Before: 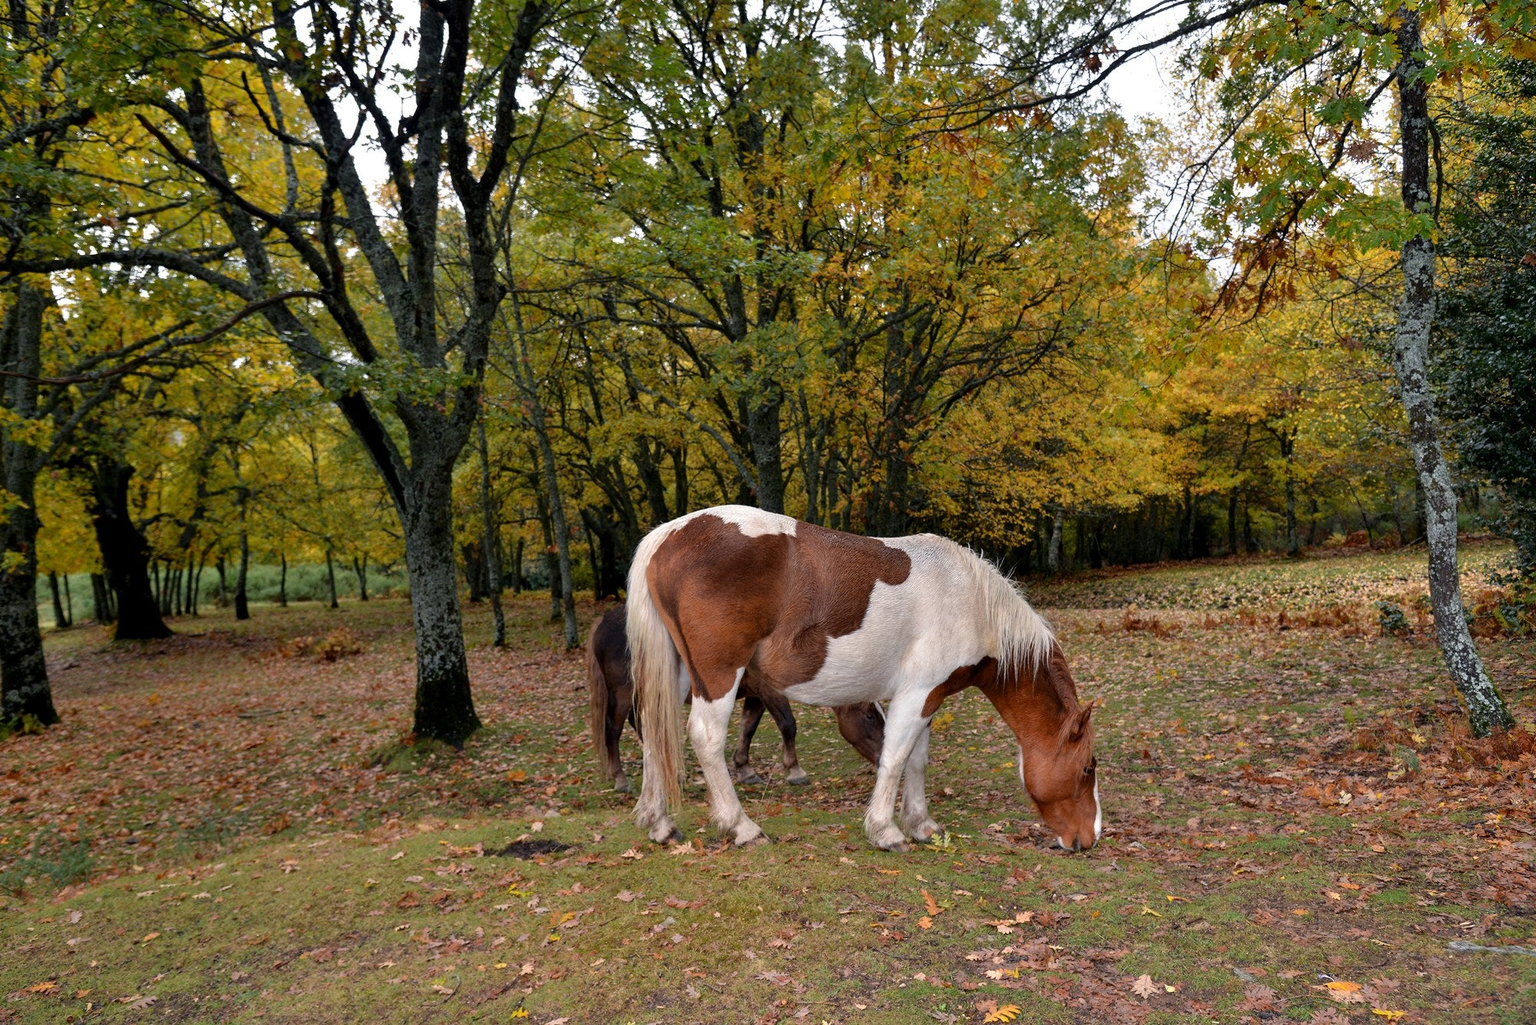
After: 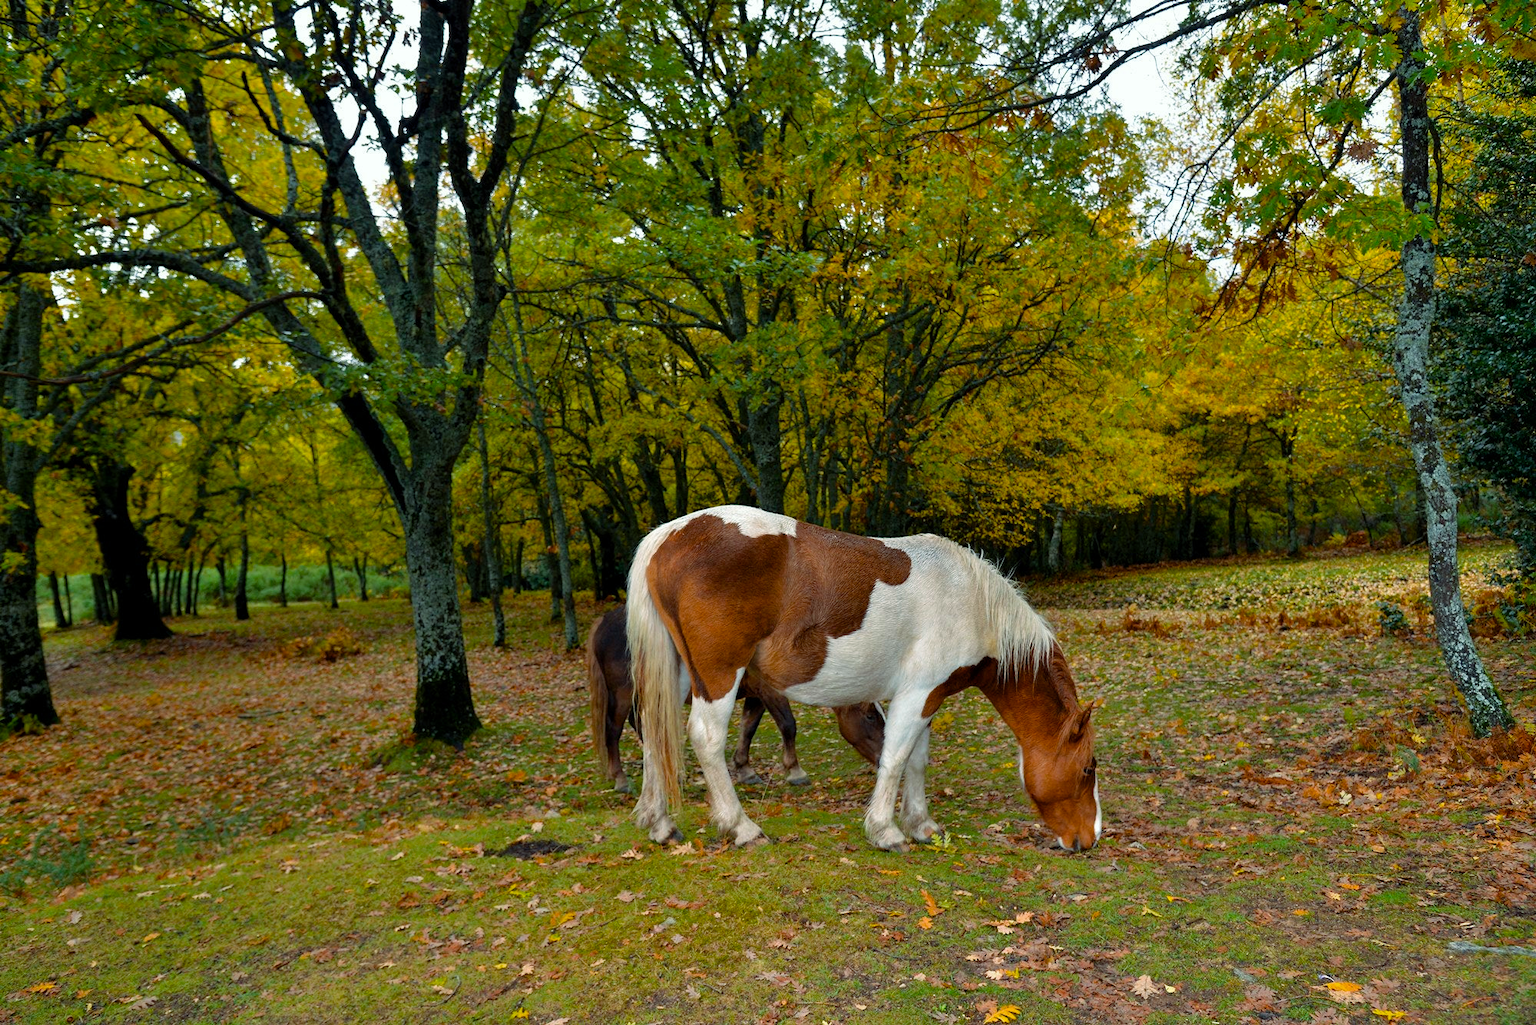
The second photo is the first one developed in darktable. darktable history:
color balance rgb: shadows lift › luminance -7.5%, shadows lift › chroma 2.176%, shadows lift › hue 166.44°, shadows fall-off 299.734%, white fulcrum 1.99 EV, highlights fall-off 298.617%, perceptual saturation grading › global saturation 20%, perceptual saturation grading › highlights -50.194%, perceptual saturation grading › shadows 30.098%, mask middle-gray fulcrum 99.784%, contrast gray fulcrum 38.317%
